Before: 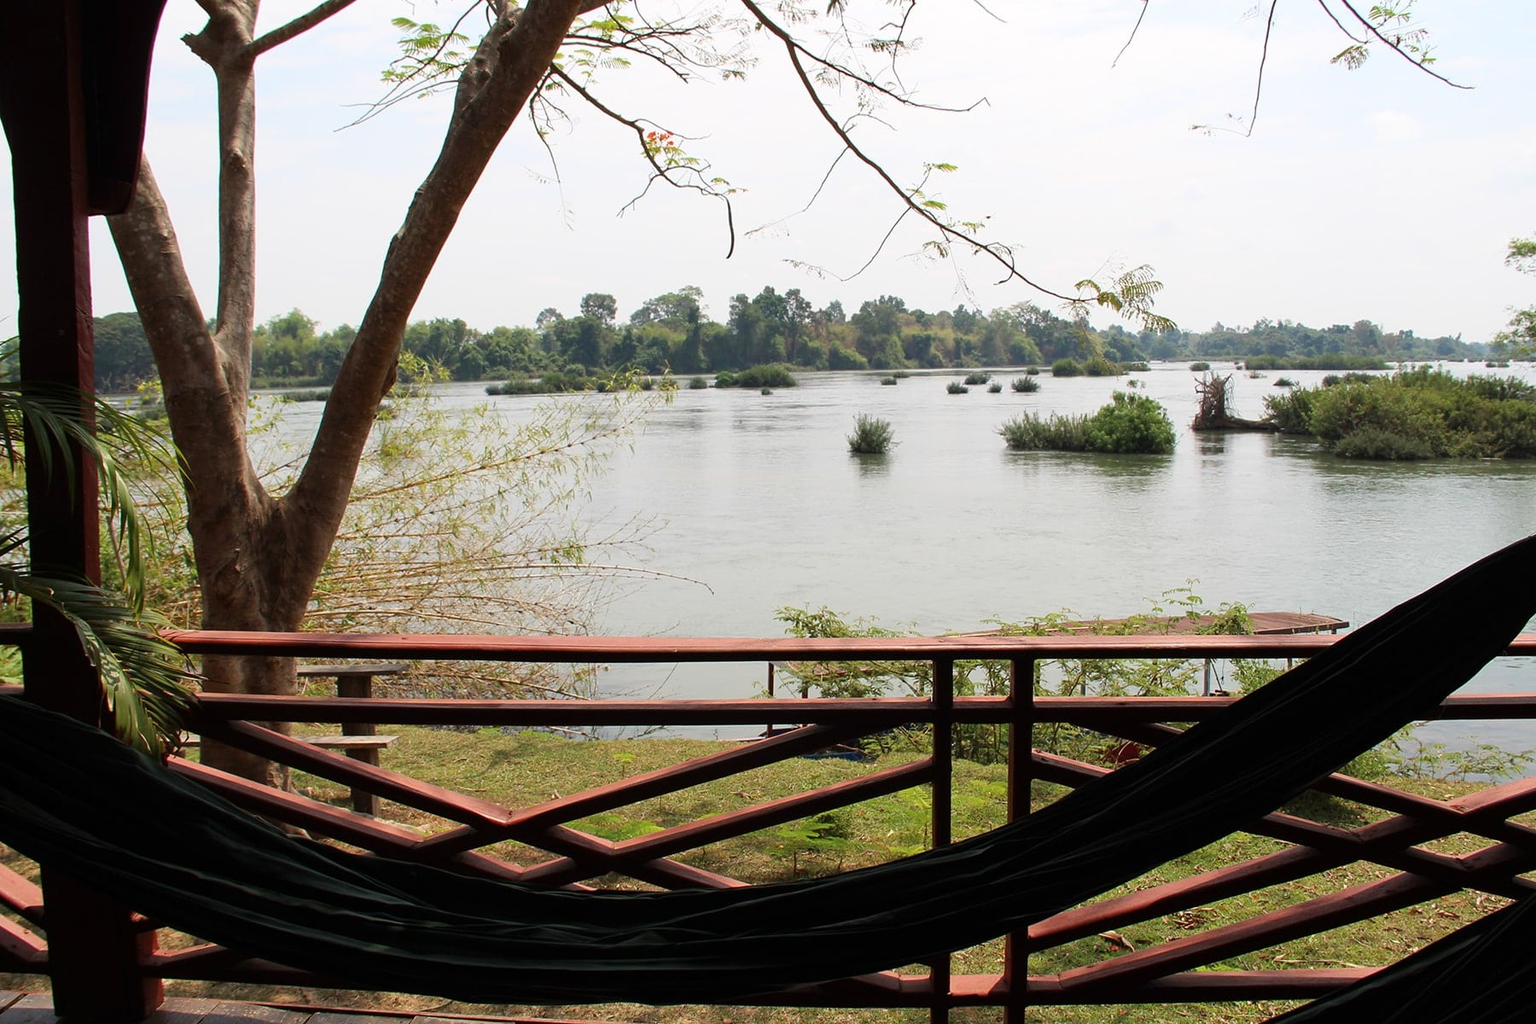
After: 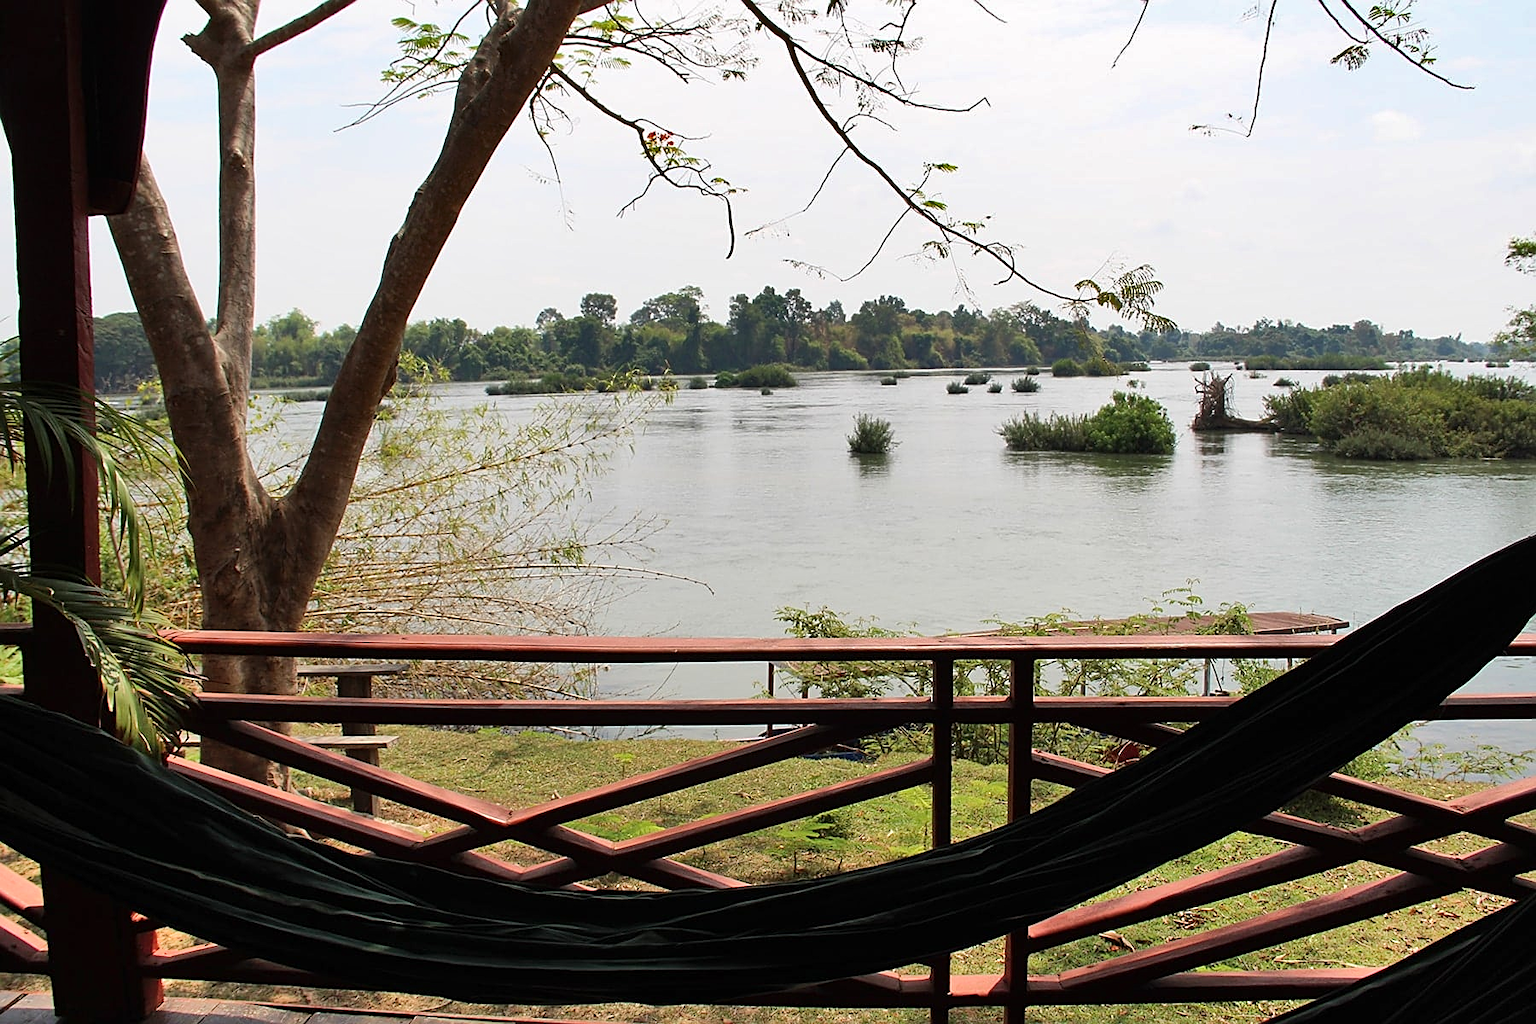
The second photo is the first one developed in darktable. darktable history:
sharpen: amount 0.478
shadows and highlights: soften with gaussian
